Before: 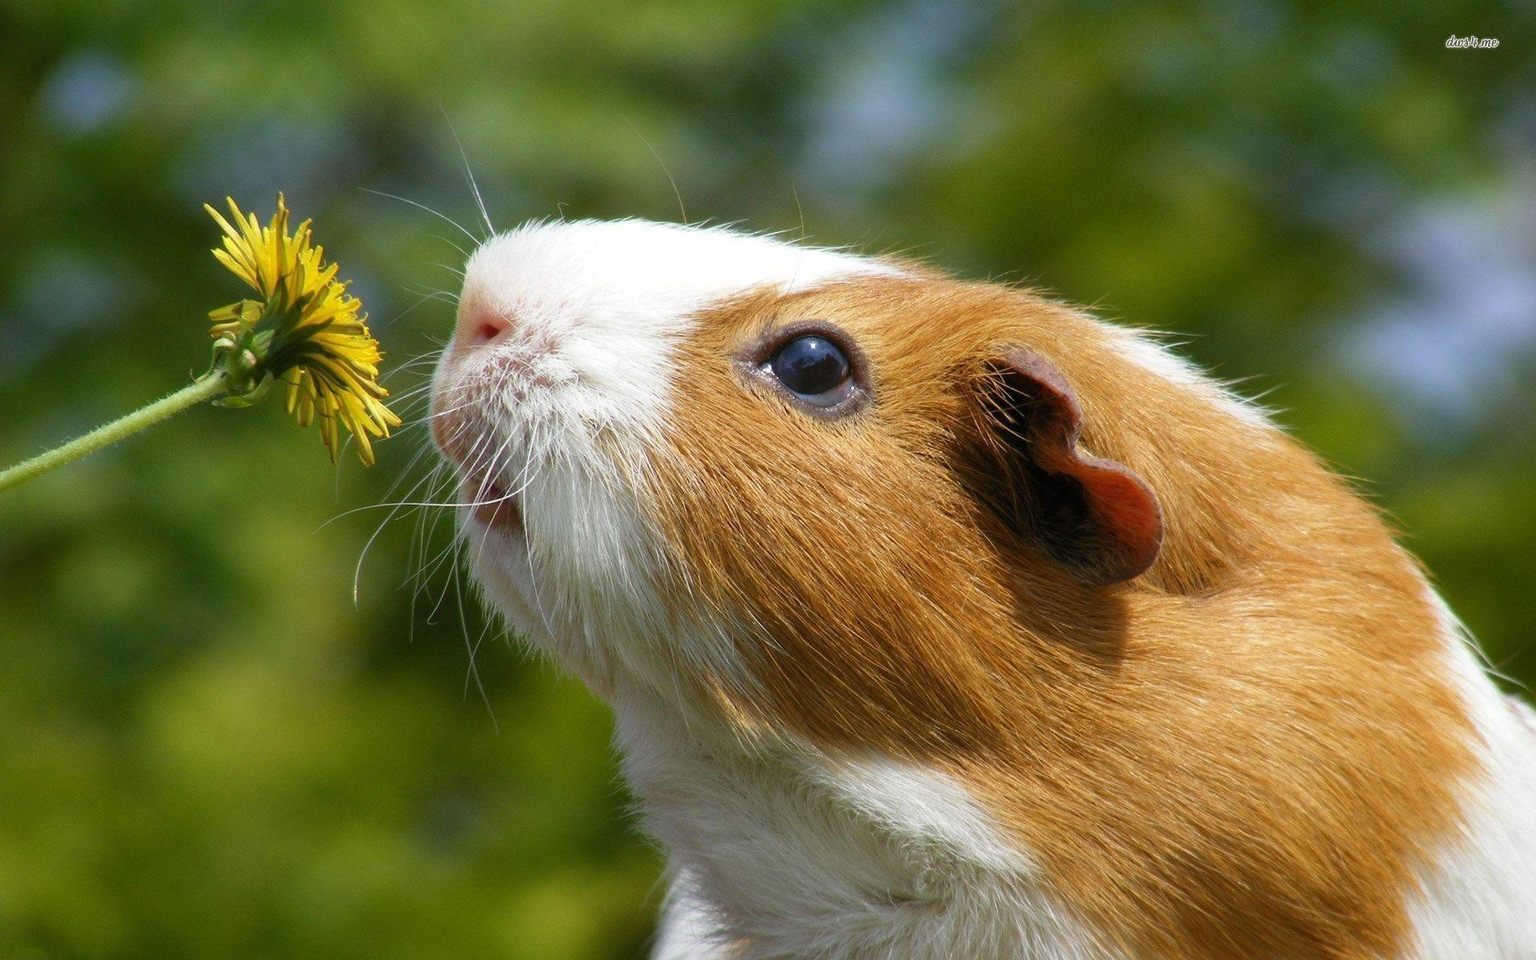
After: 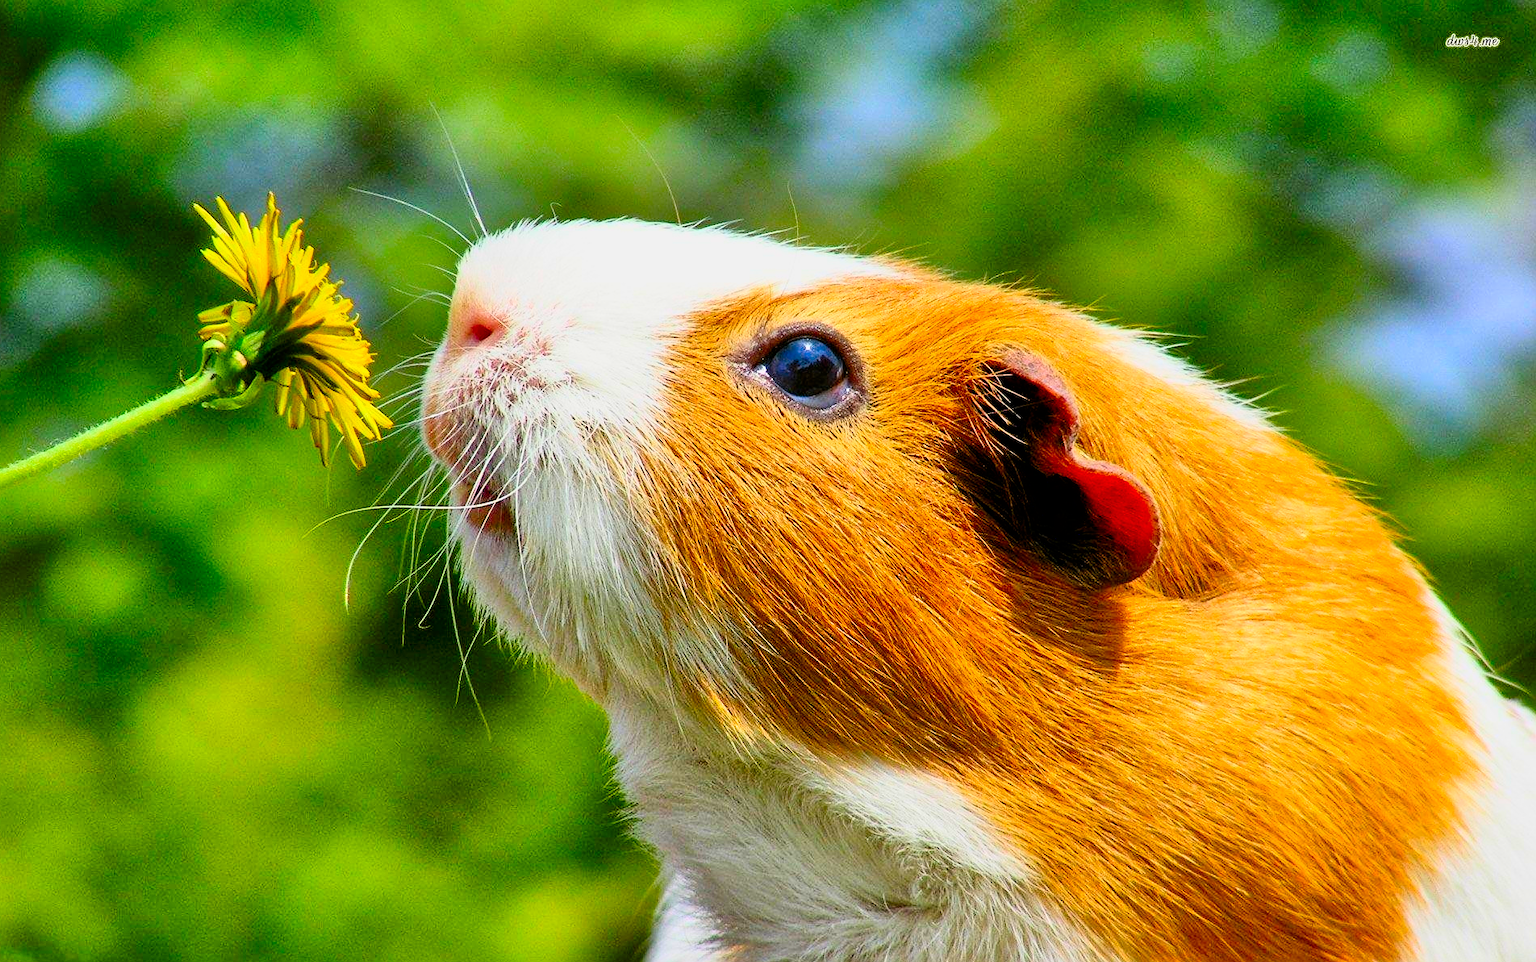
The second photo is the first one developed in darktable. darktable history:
tone equalizer: -7 EV 0.165 EV, -6 EV 0.636 EV, -5 EV 1.13 EV, -4 EV 1.29 EV, -3 EV 1.16 EV, -2 EV 0.6 EV, -1 EV 0.155 EV
contrast brightness saturation: contrast 0.265, brightness 0.025, saturation 0.879
crop and rotate: left 0.82%, top 0.207%, bottom 0.32%
sharpen: on, module defaults
filmic rgb: black relative exposure -7.5 EV, white relative exposure 4.99 EV, hardness 3.31, contrast 1.299, color science v6 (2022)
